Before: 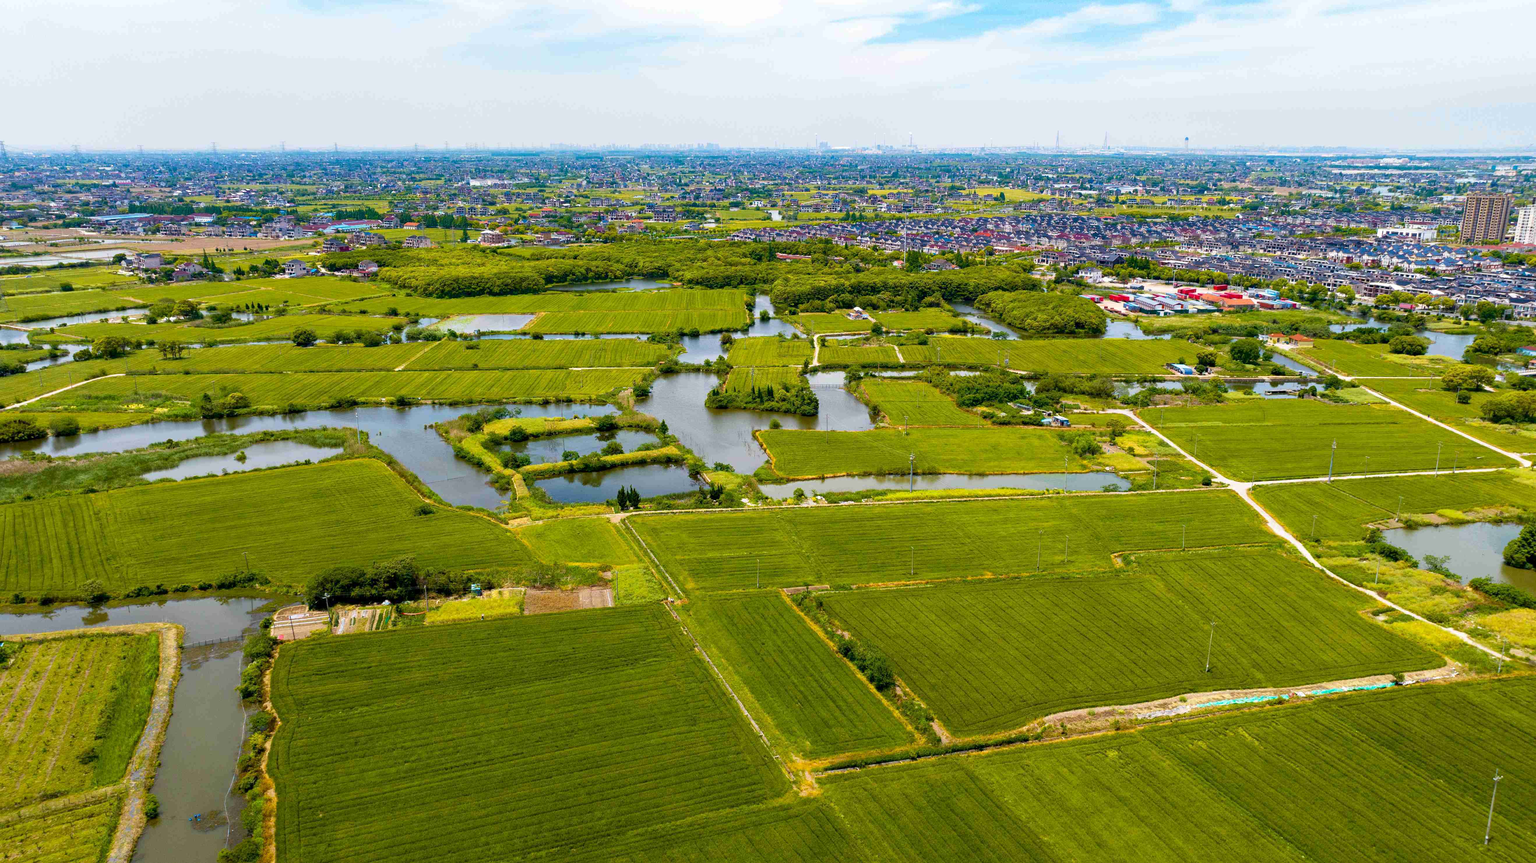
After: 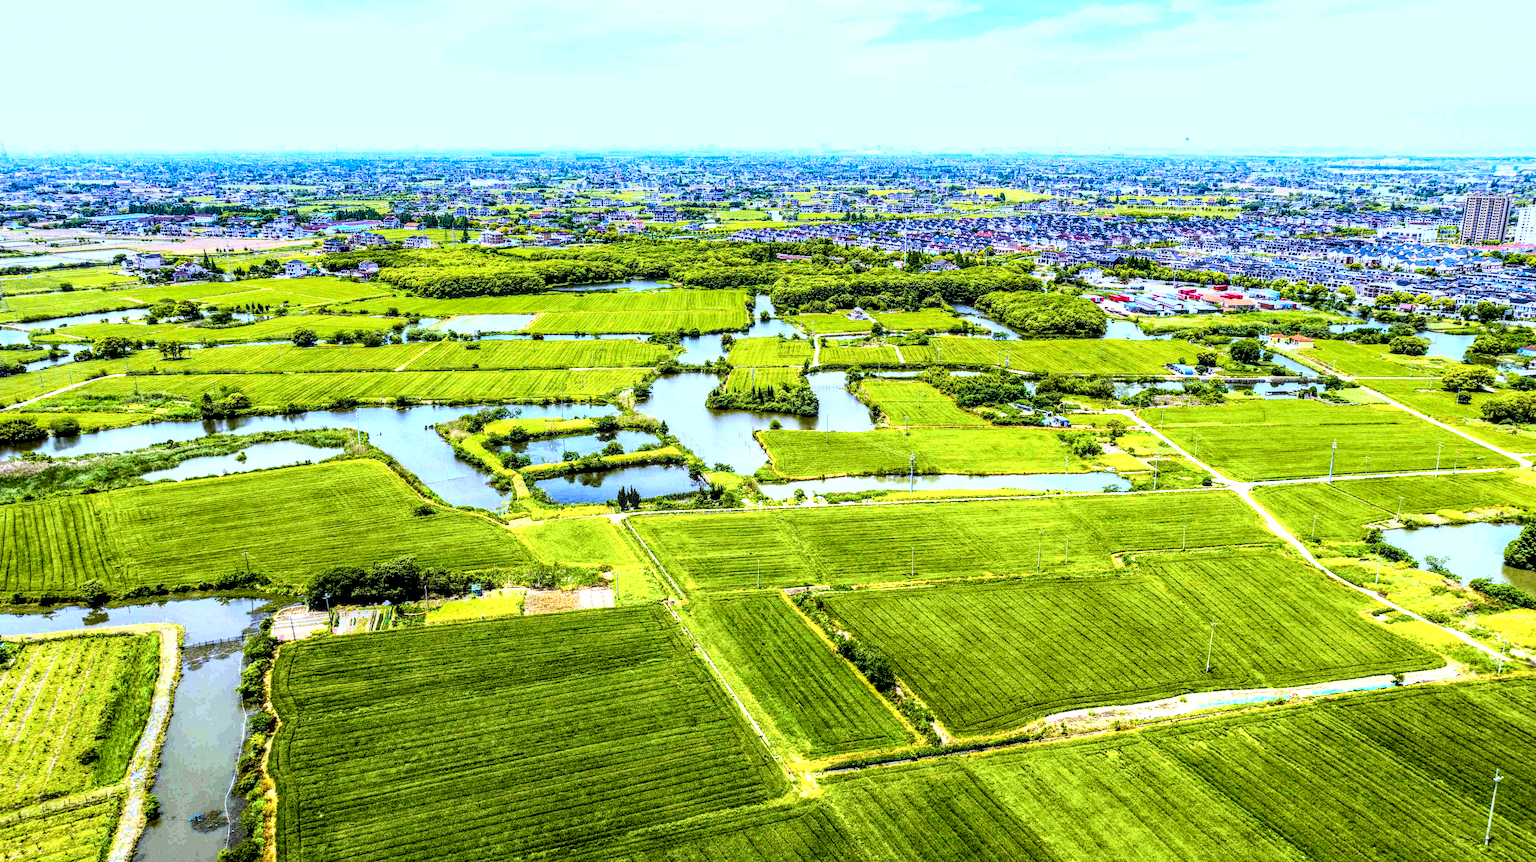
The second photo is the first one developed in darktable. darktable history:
white balance: red 0.871, blue 1.249
color contrast: green-magenta contrast 0.96
rgb curve: curves: ch0 [(0, 0) (0.21, 0.15) (0.24, 0.21) (0.5, 0.75) (0.75, 0.96) (0.89, 0.99) (1, 1)]; ch1 [(0, 0.02) (0.21, 0.13) (0.25, 0.2) (0.5, 0.67) (0.75, 0.9) (0.89, 0.97) (1, 1)]; ch2 [(0, 0.02) (0.21, 0.13) (0.25, 0.2) (0.5, 0.67) (0.75, 0.9) (0.89, 0.97) (1, 1)], compensate middle gray true
local contrast: highlights 0%, shadows 0%, detail 182%
